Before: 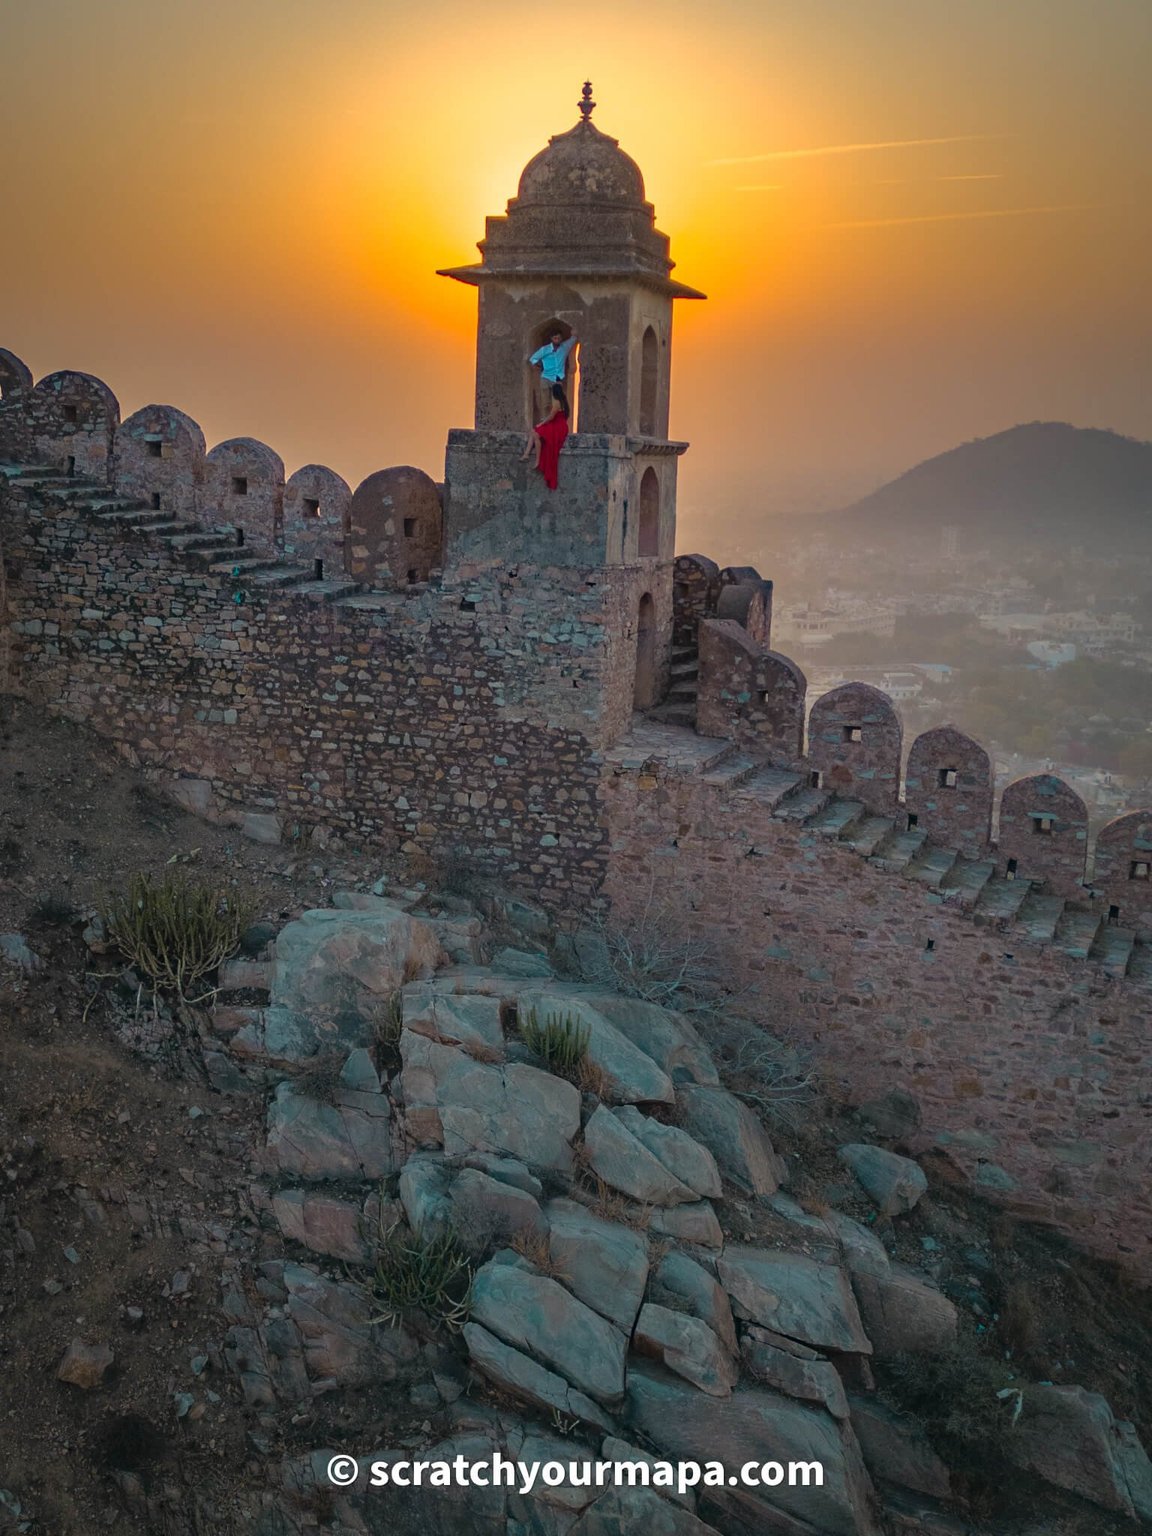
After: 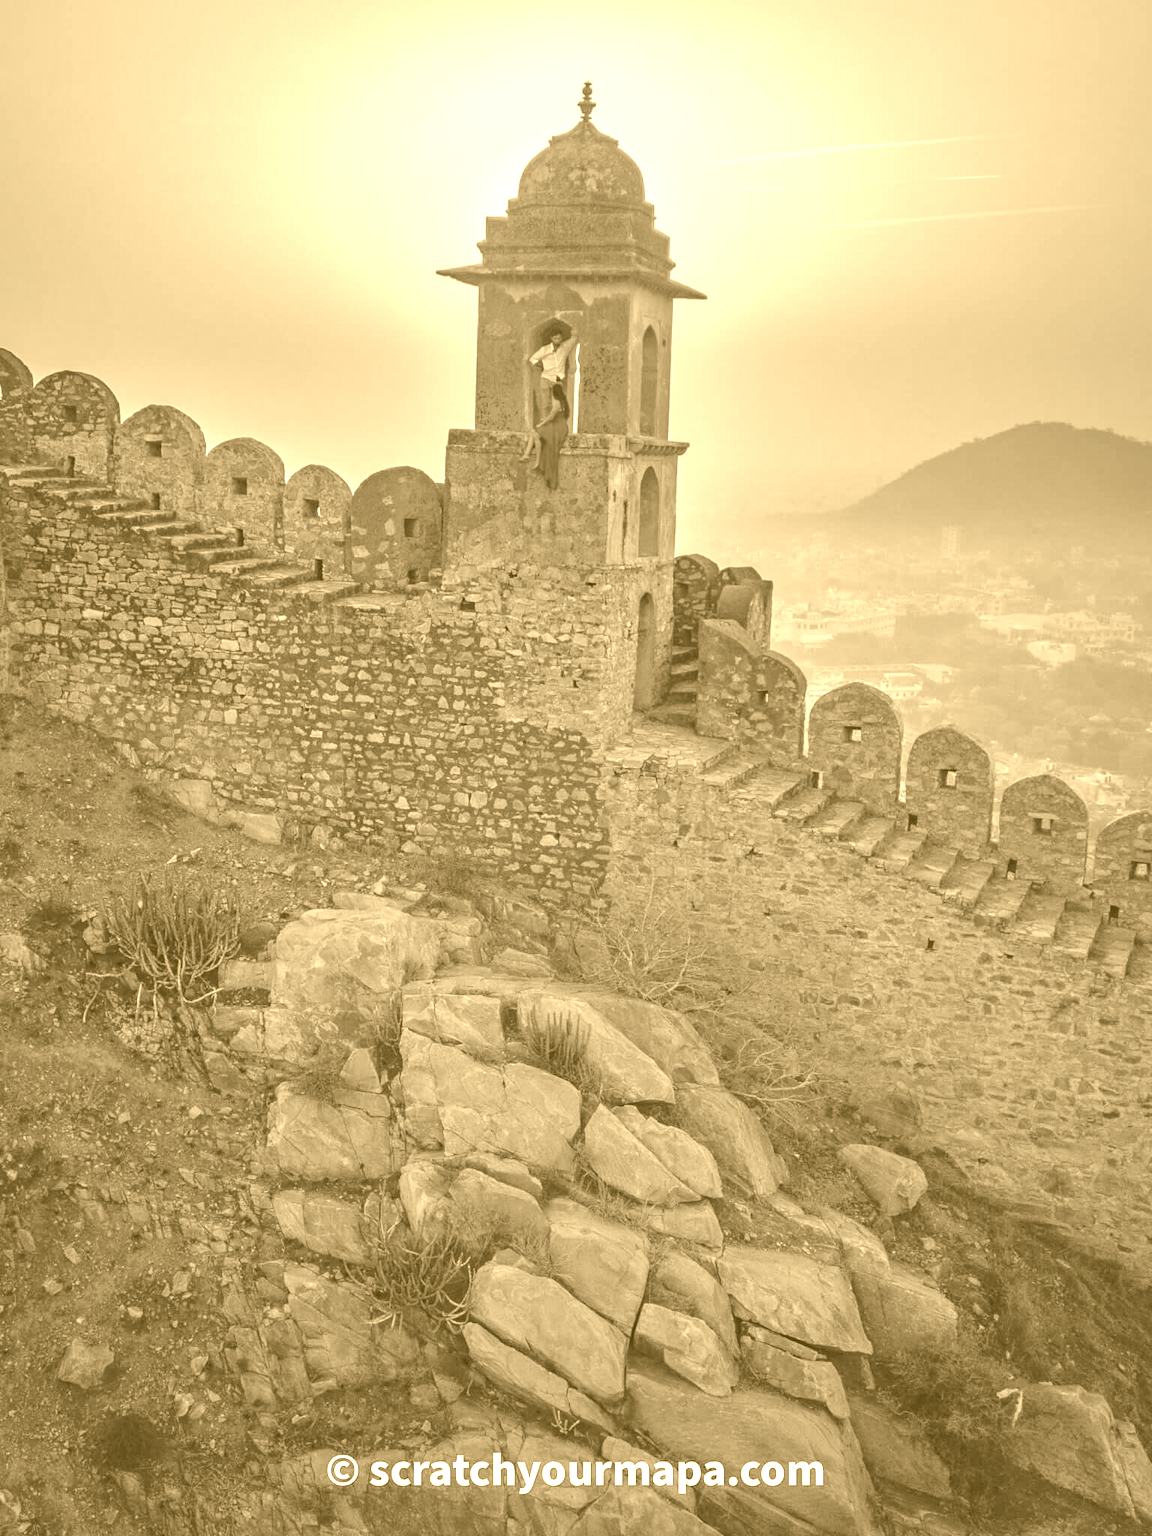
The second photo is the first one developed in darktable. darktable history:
shadows and highlights: shadows -20, white point adjustment -2, highlights -35
tone equalizer: -8 EV 1 EV, -7 EV 1 EV, -6 EV 1 EV, -5 EV 1 EV, -4 EV 1 EV, -3 EV 0.75 EV, -2 EV 0.5 EV, -1 EV 0.25 EV
white balance: red 1, blue 1
local contrast: on, module defaults
colorize: hue 36°, source mix 100%
